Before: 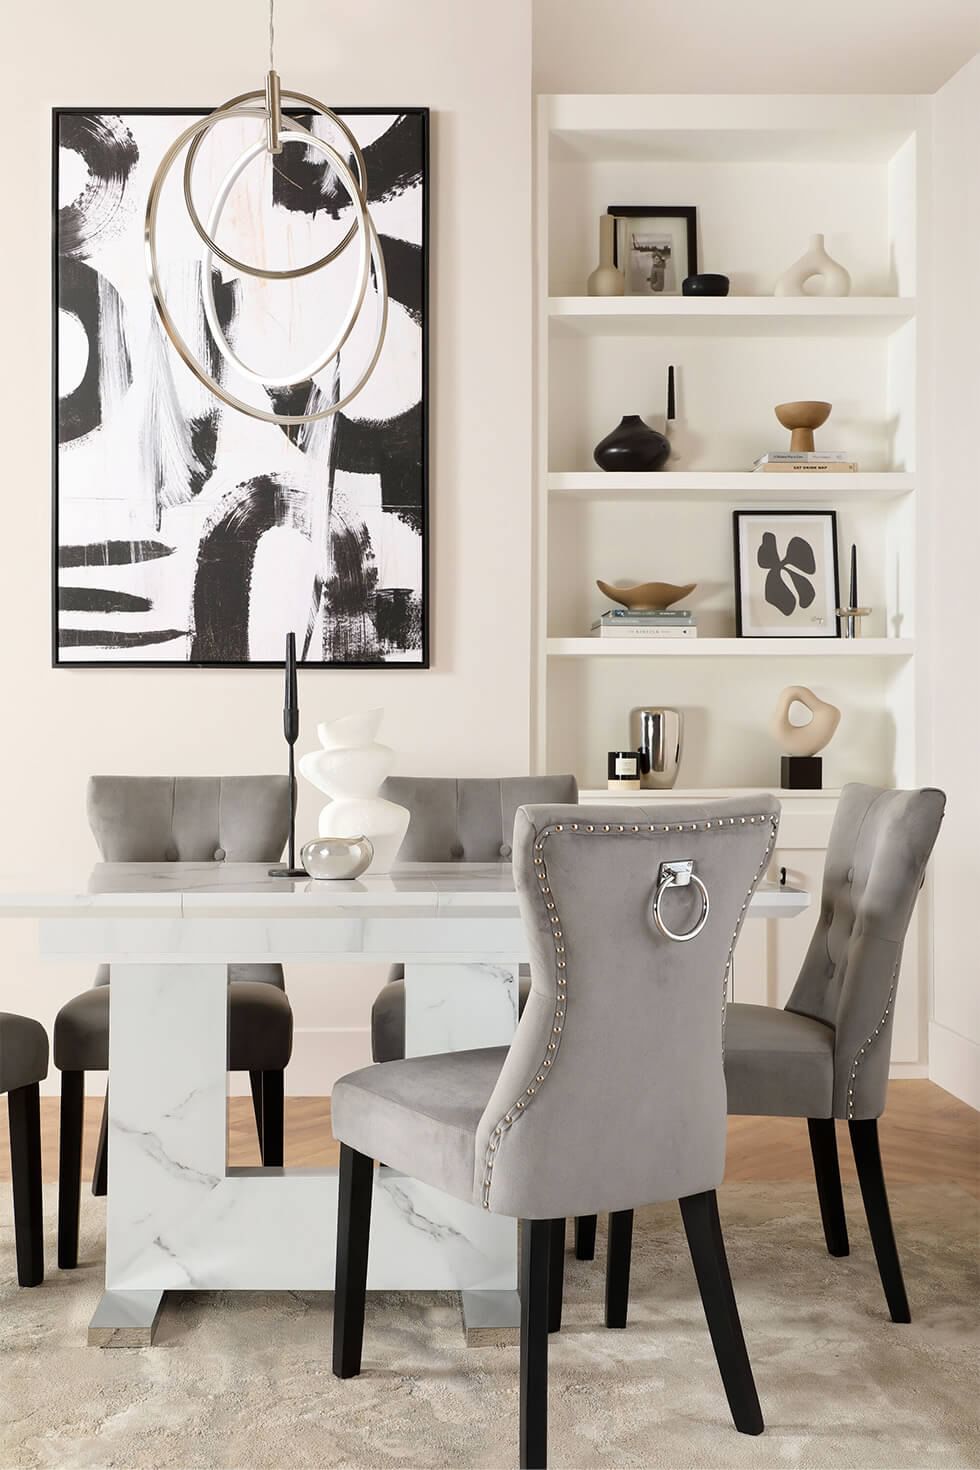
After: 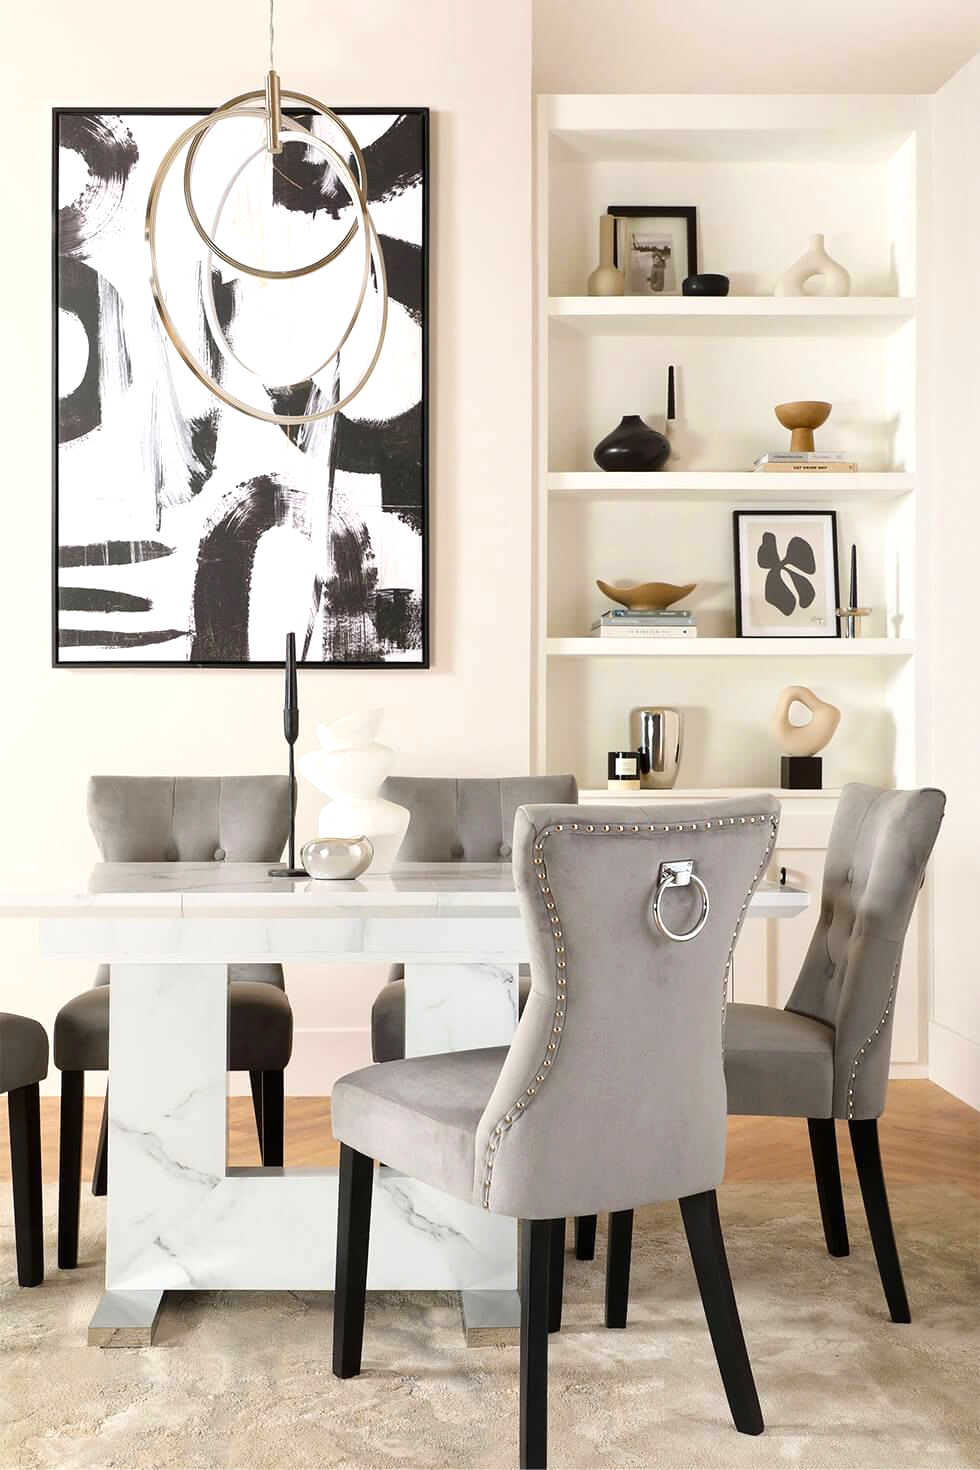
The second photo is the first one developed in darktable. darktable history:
exposure: black level correction 0, exposure 0.3 EV, compensate highlight preservation false
color balance: output saturation 120%
